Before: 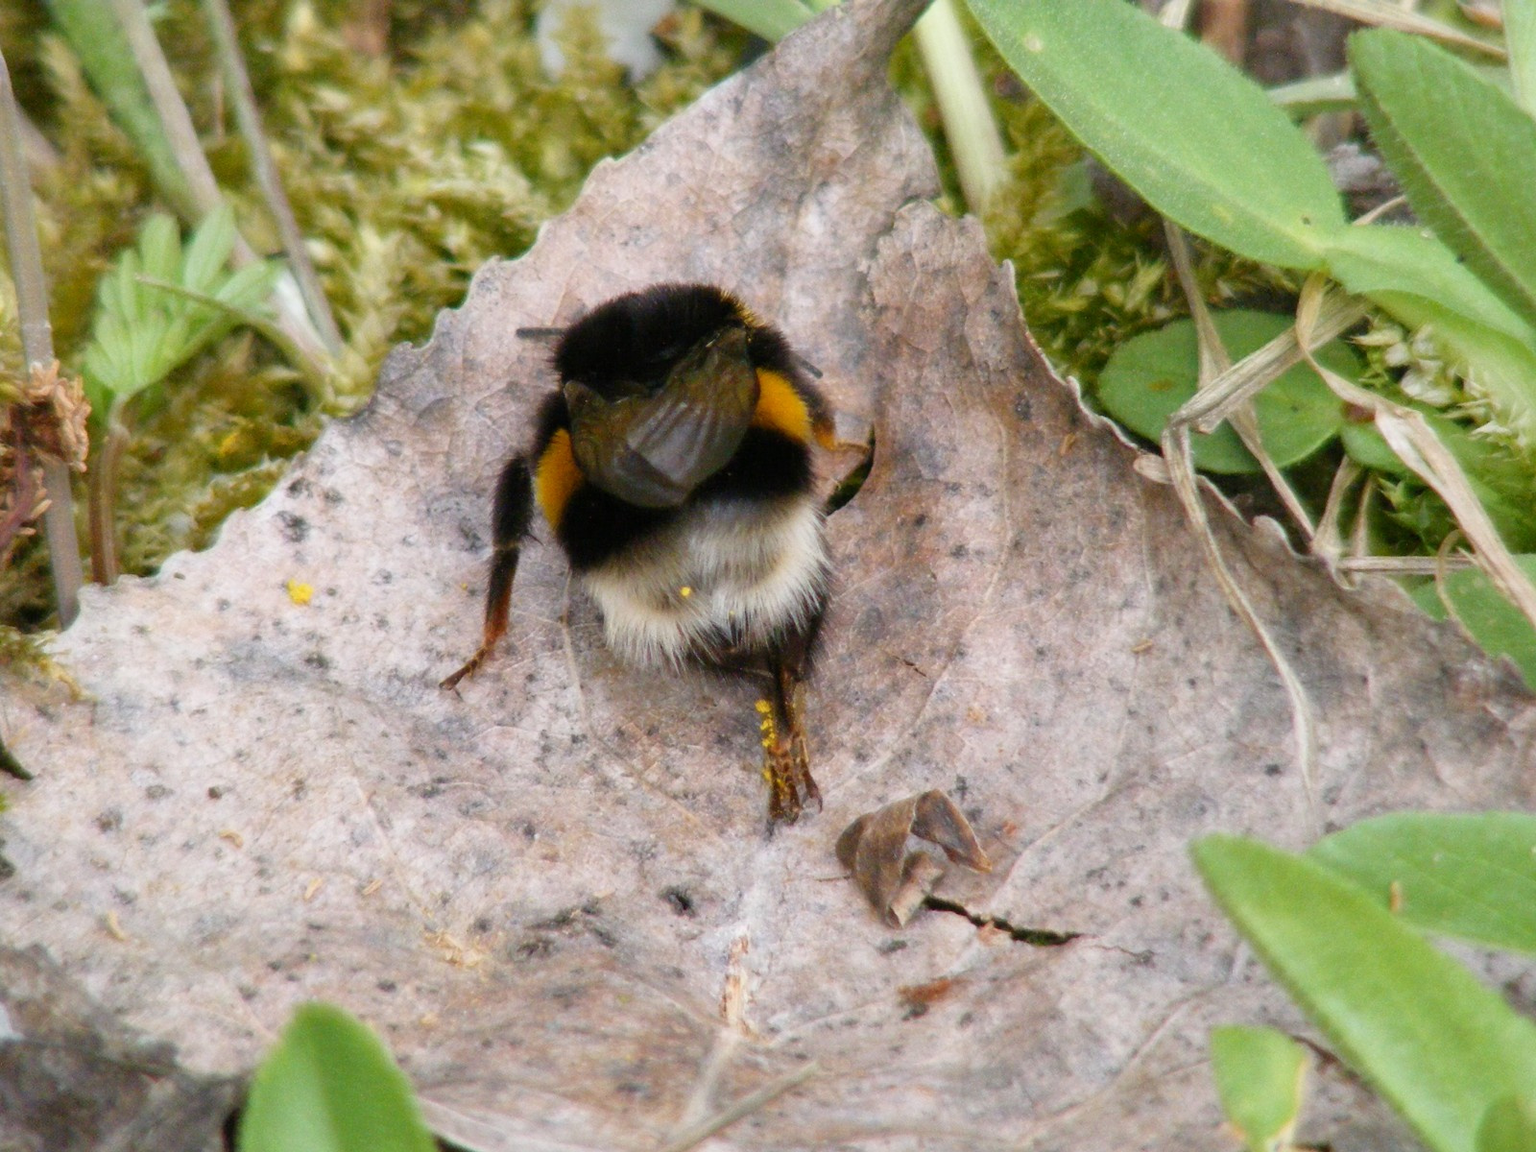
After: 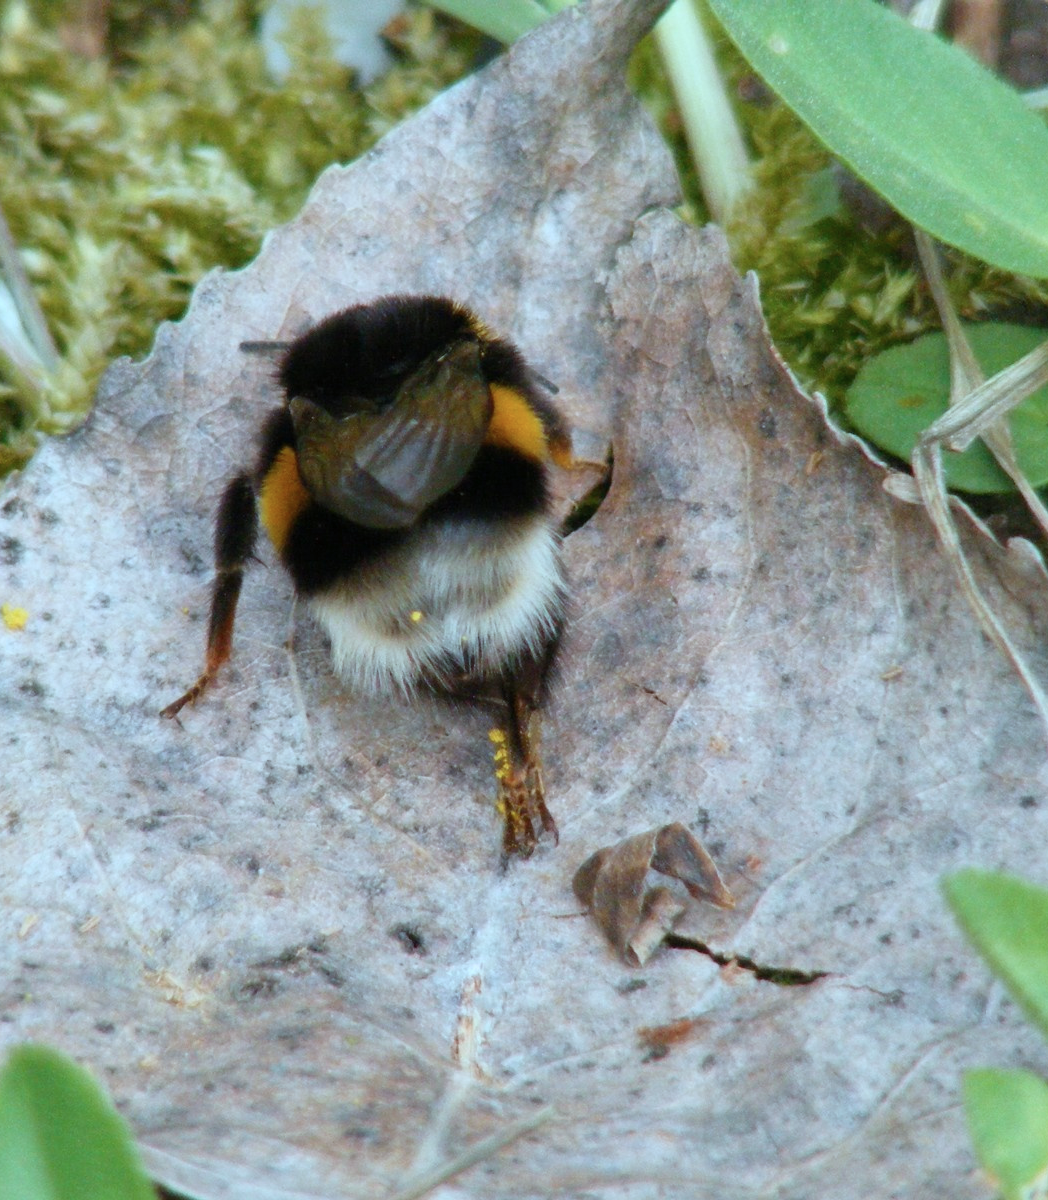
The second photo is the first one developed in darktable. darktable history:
crop and rotate: left 18.669%, right 15.791%
color correction: highlights a* -11.65, highlights b* -15.45
exposure: compensate highlight preservation false
